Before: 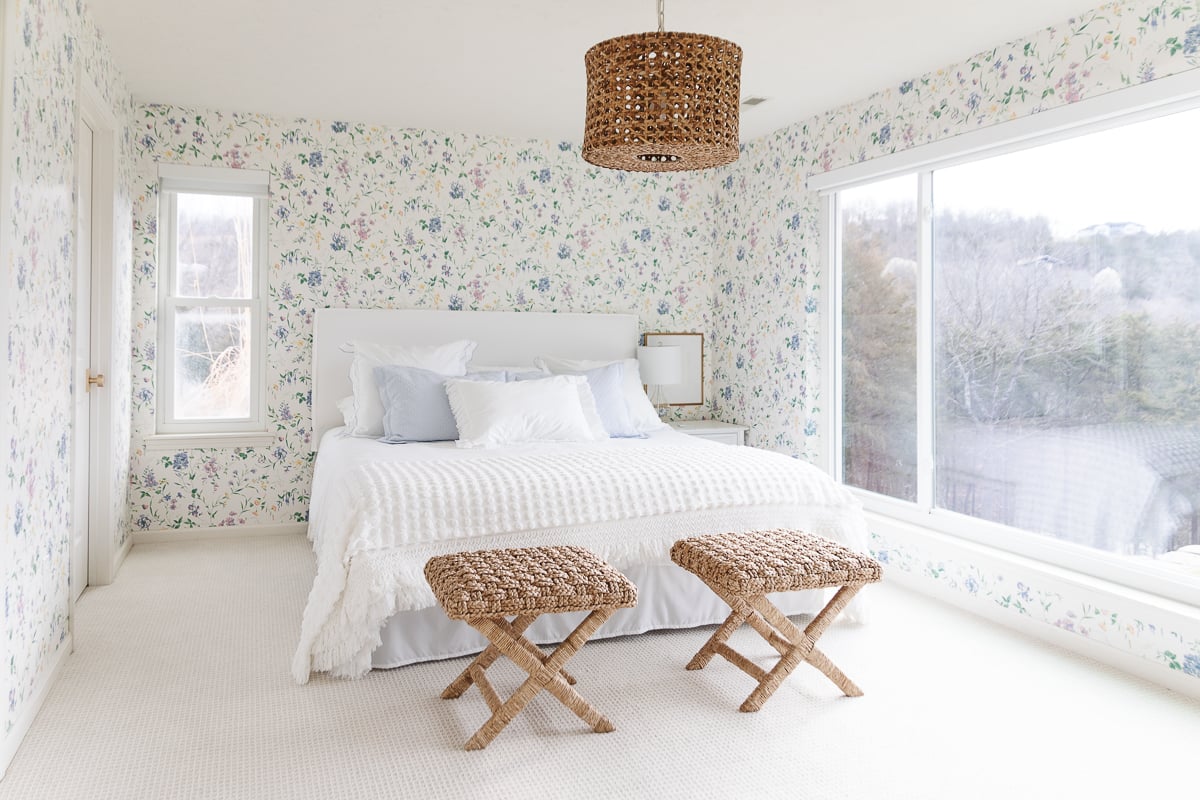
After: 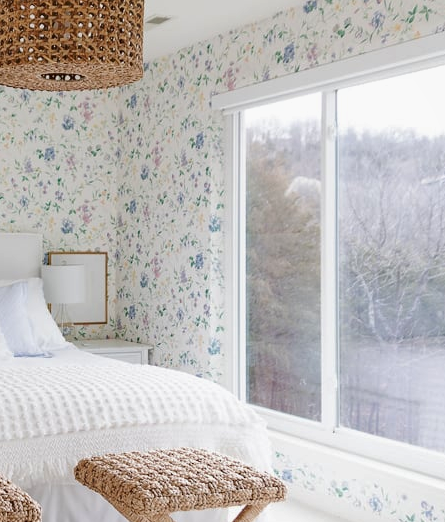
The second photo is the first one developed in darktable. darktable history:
tone equalizer: edges refinement/feathering 500, mask exposure compensation -1.57 EV, preserve details no
shadows and highlights: shadows -20.18, white point adjustment -2.05, highlights -35.18, shadows color adjustment 98.02%, highlights color adjustment 58.86%
crop and rotate: left 49.699%, top 10.136%, right 13.166%, bottom 24.578%
haze removal: compatibility mode true, adaptive false
